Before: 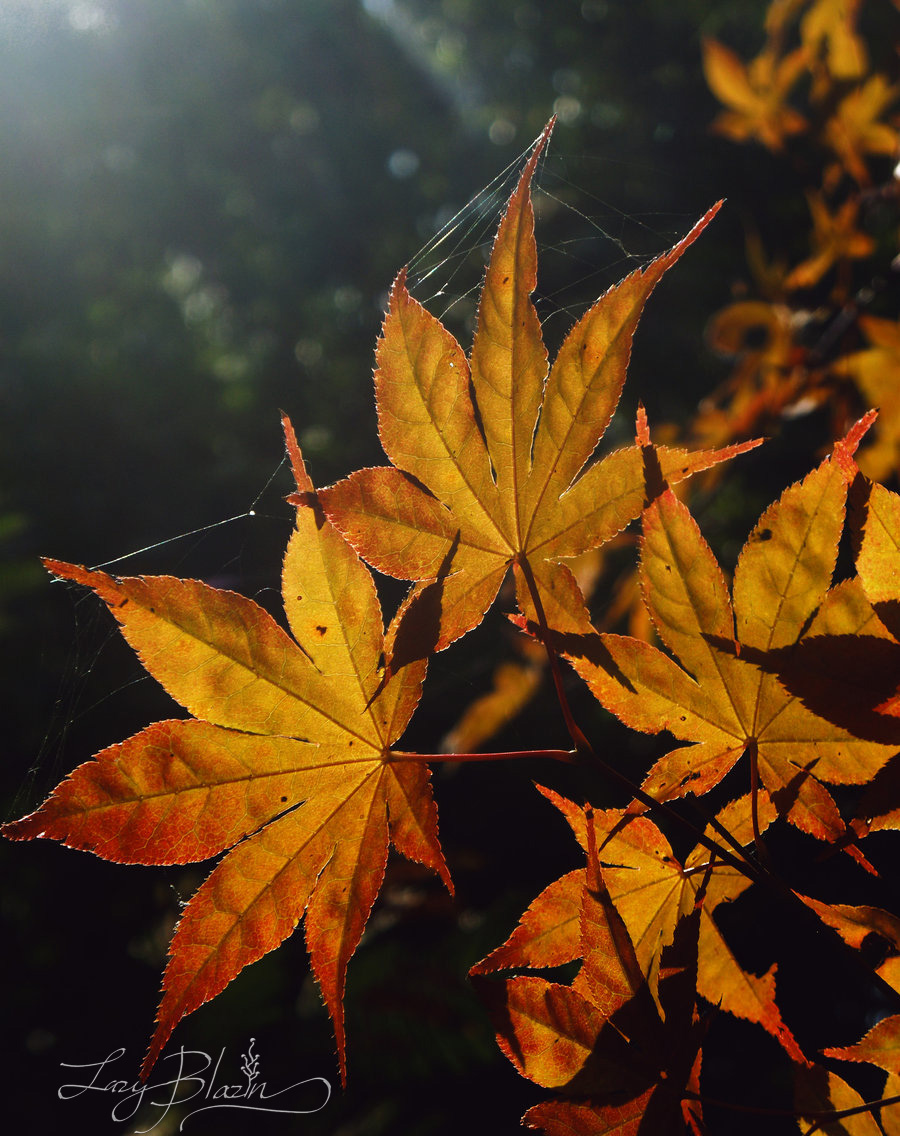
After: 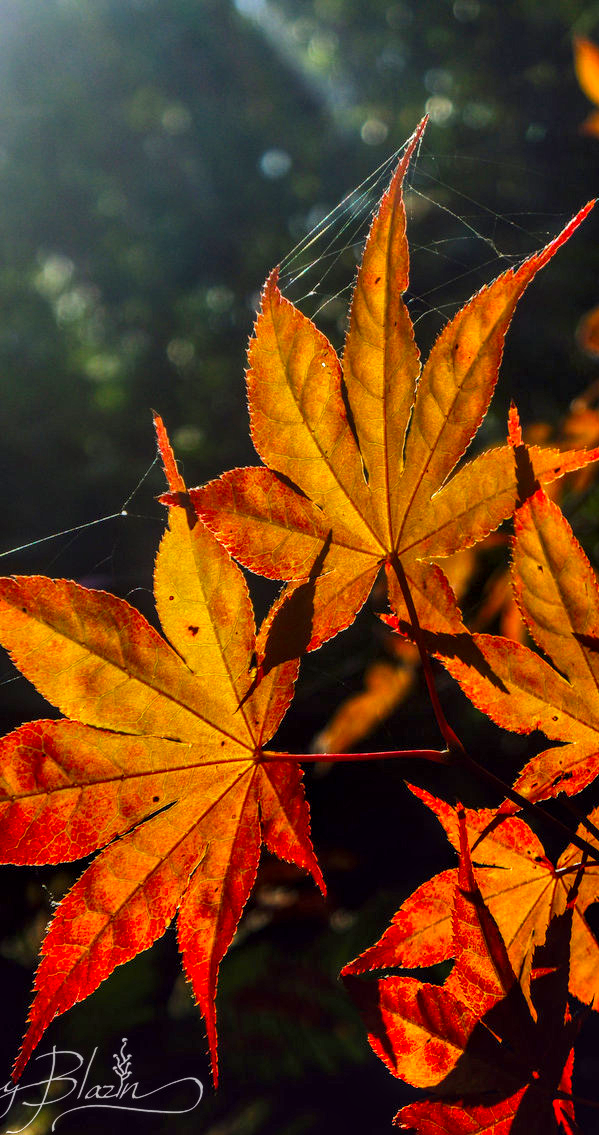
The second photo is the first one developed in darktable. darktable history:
shadows and highlights: white point adjustment -3.64, highlights -63.34, highlights color adjustment 42%, soften with gaussian
contrast brightness saturation: saturation 0.5
crop and rotate: left 14.292%, right 19.041%
local contrast: highlights 20%, detail 150%
